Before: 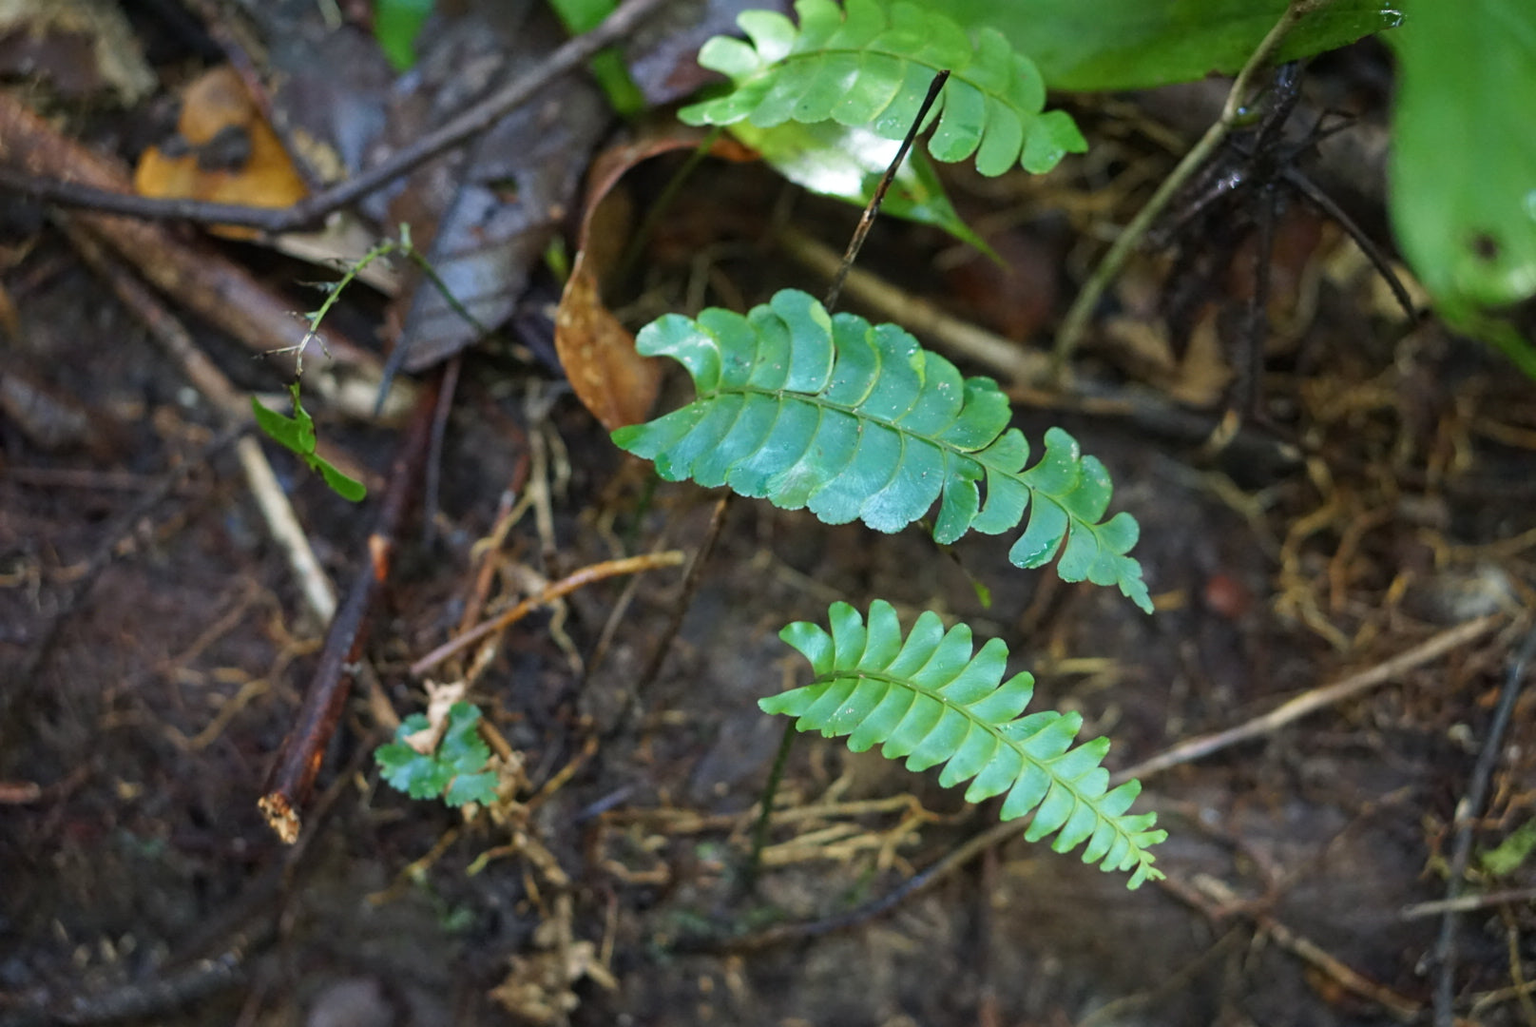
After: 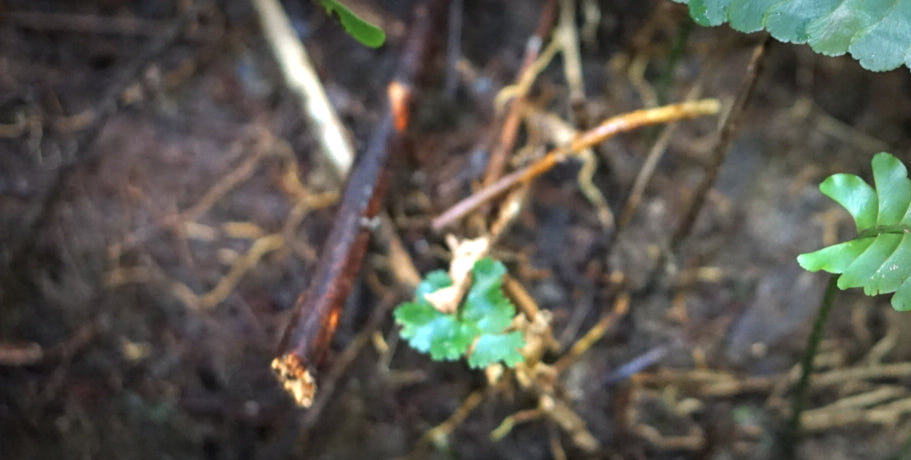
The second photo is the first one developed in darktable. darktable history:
vignetting: fall-off start 66.7%, fall-off radius 39.74%, brightness -0.576, saturation -0.258, automatic ratio true, width/height ratio 0.671, dithering 16-bit output
crop: top 44.483%, right 43.593%, bottom 12.892%
exposure: black level correction 0, exposure 1.1 EV, compensate exposure bias true, compensate highlight preservation false
